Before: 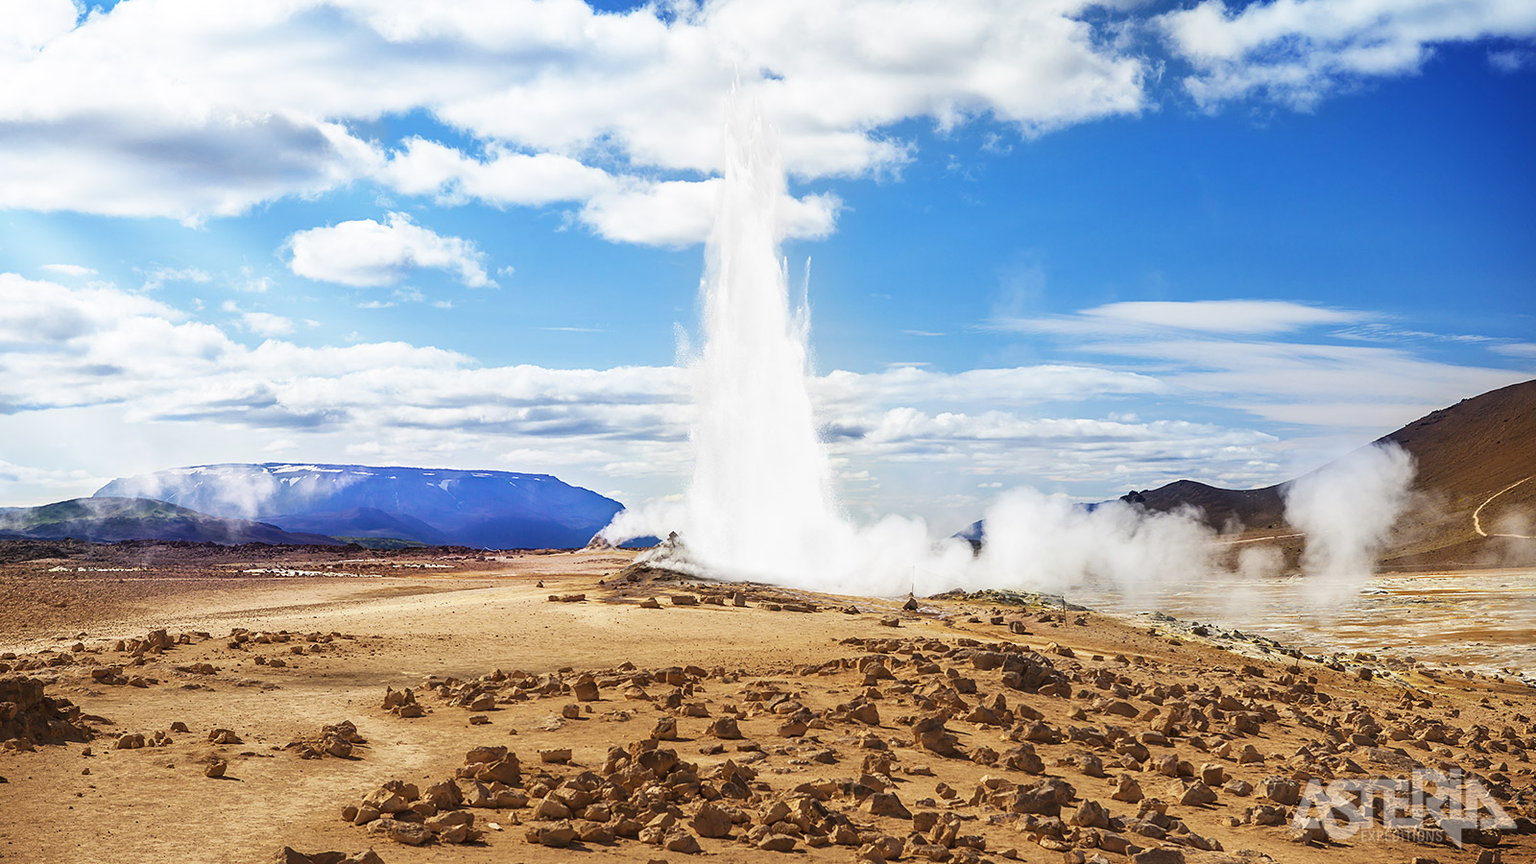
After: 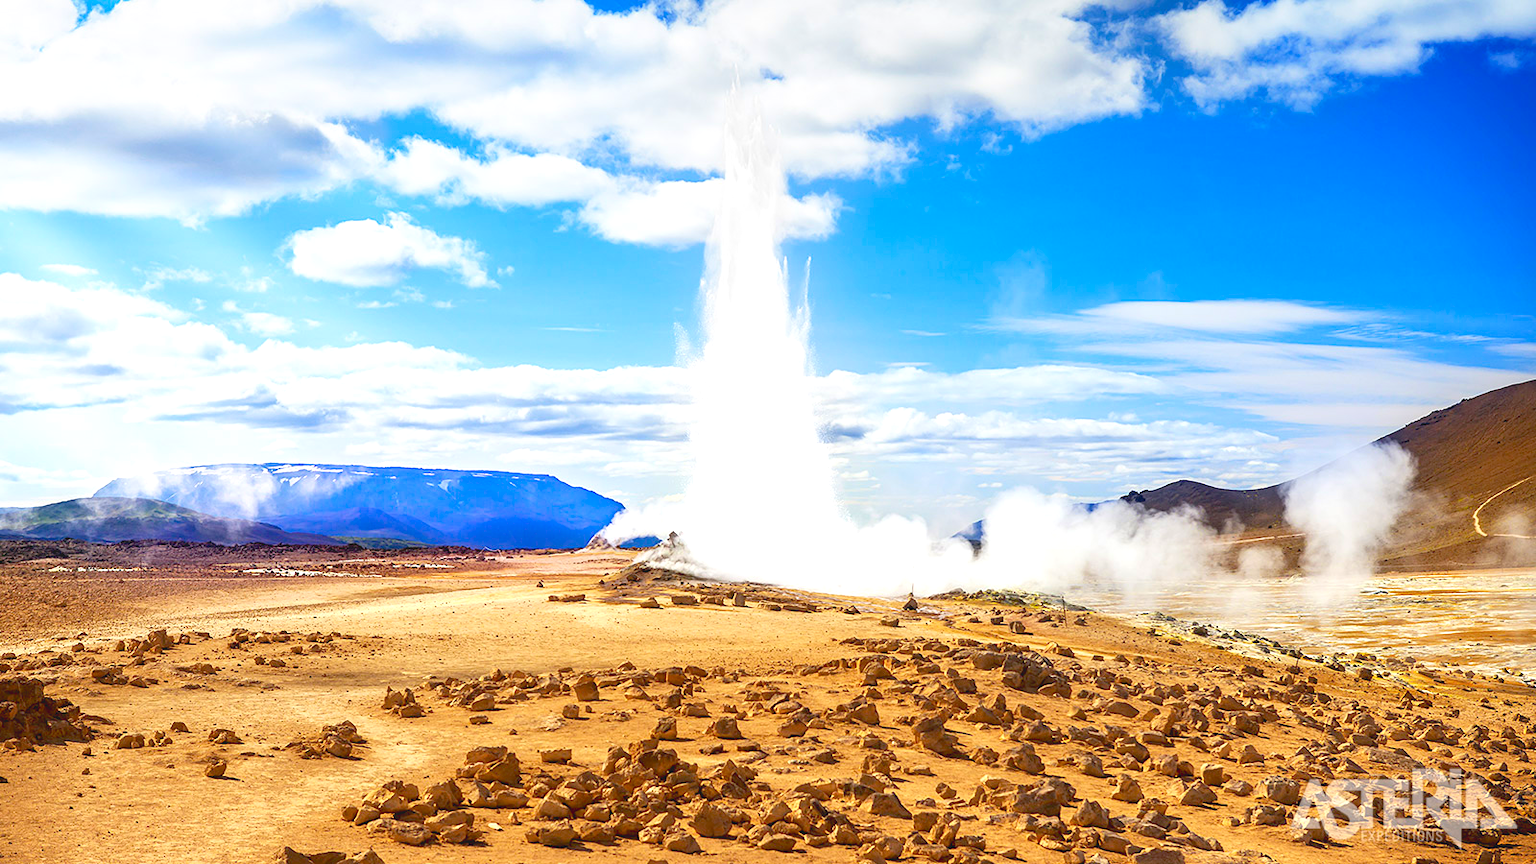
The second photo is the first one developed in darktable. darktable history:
graduated density: on, module defaults
contrast brightness saturation: contrast -0.19, saturation 0.19
exposure: black level correction 0.01, exposure 1 EV, compensate highlight preservation false
